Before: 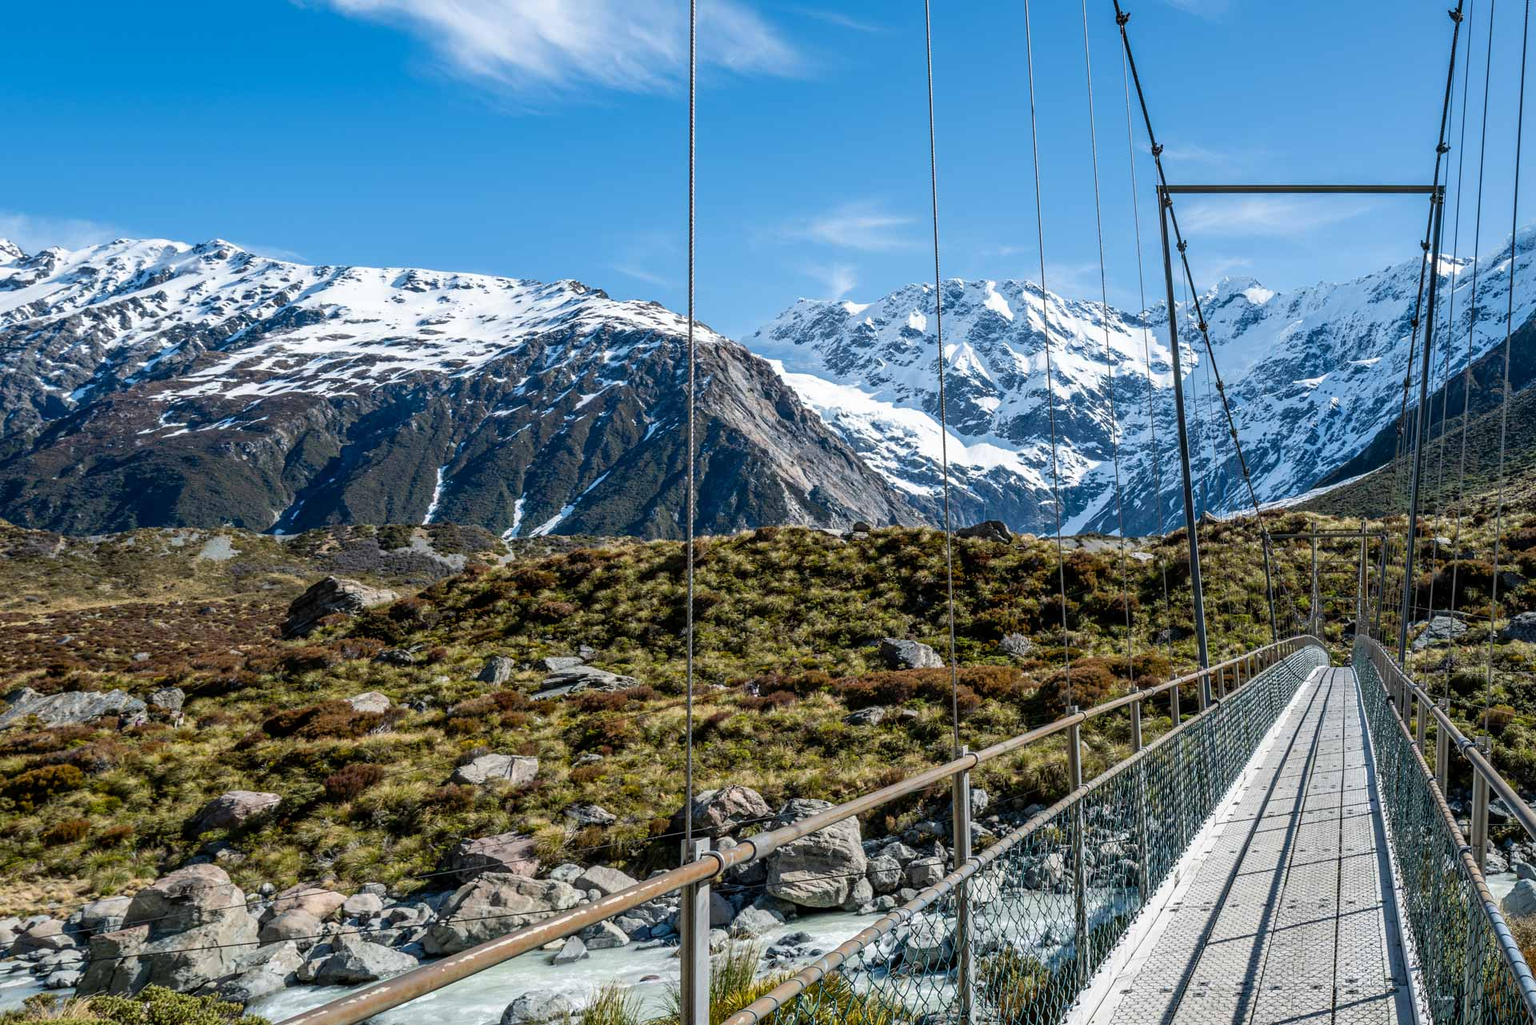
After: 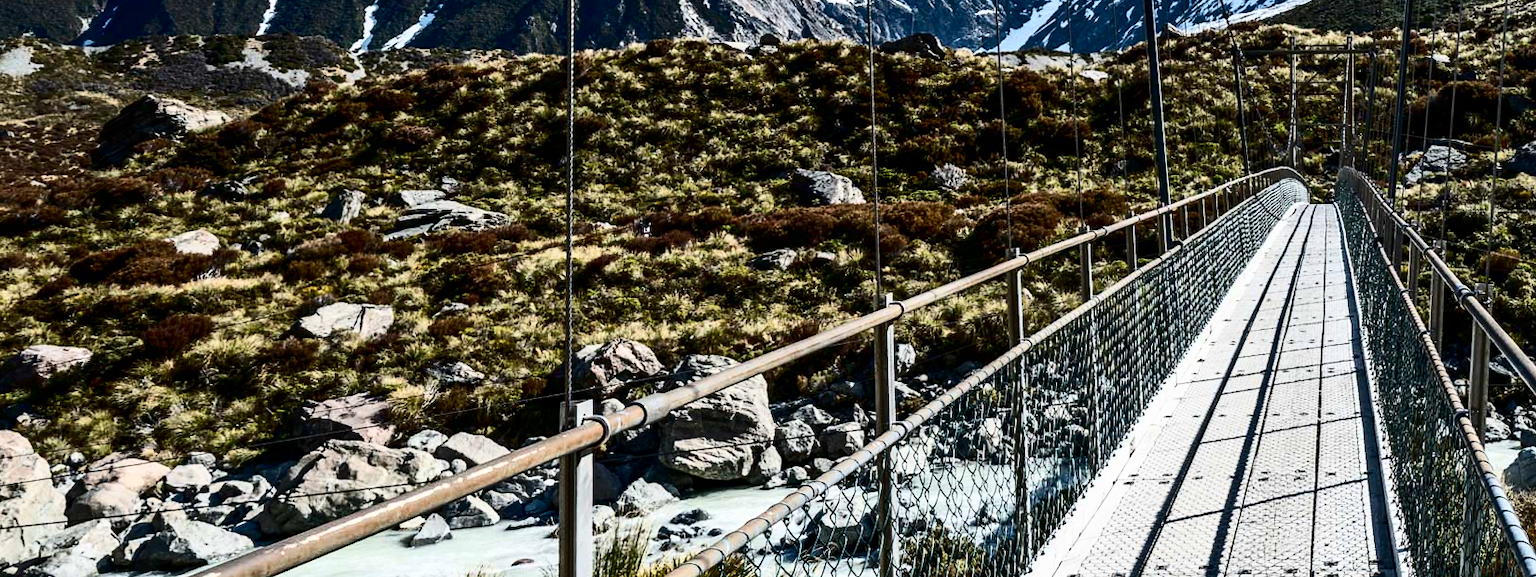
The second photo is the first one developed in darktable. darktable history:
contrast brightness saturation: contrast 0.5, saturation -0.1
rotate and perspective: rotation 0.174°, lens shift (vertical) 0.013, lens shift (horizontal) 0.019, shear 0.001, automatic cropping original format, crop left 0.007, crop right 0.991, crop top 0.016, crop bottom 0.997
crop and rotate: left 13.306%, top 48.129%, bottom 2.928%
